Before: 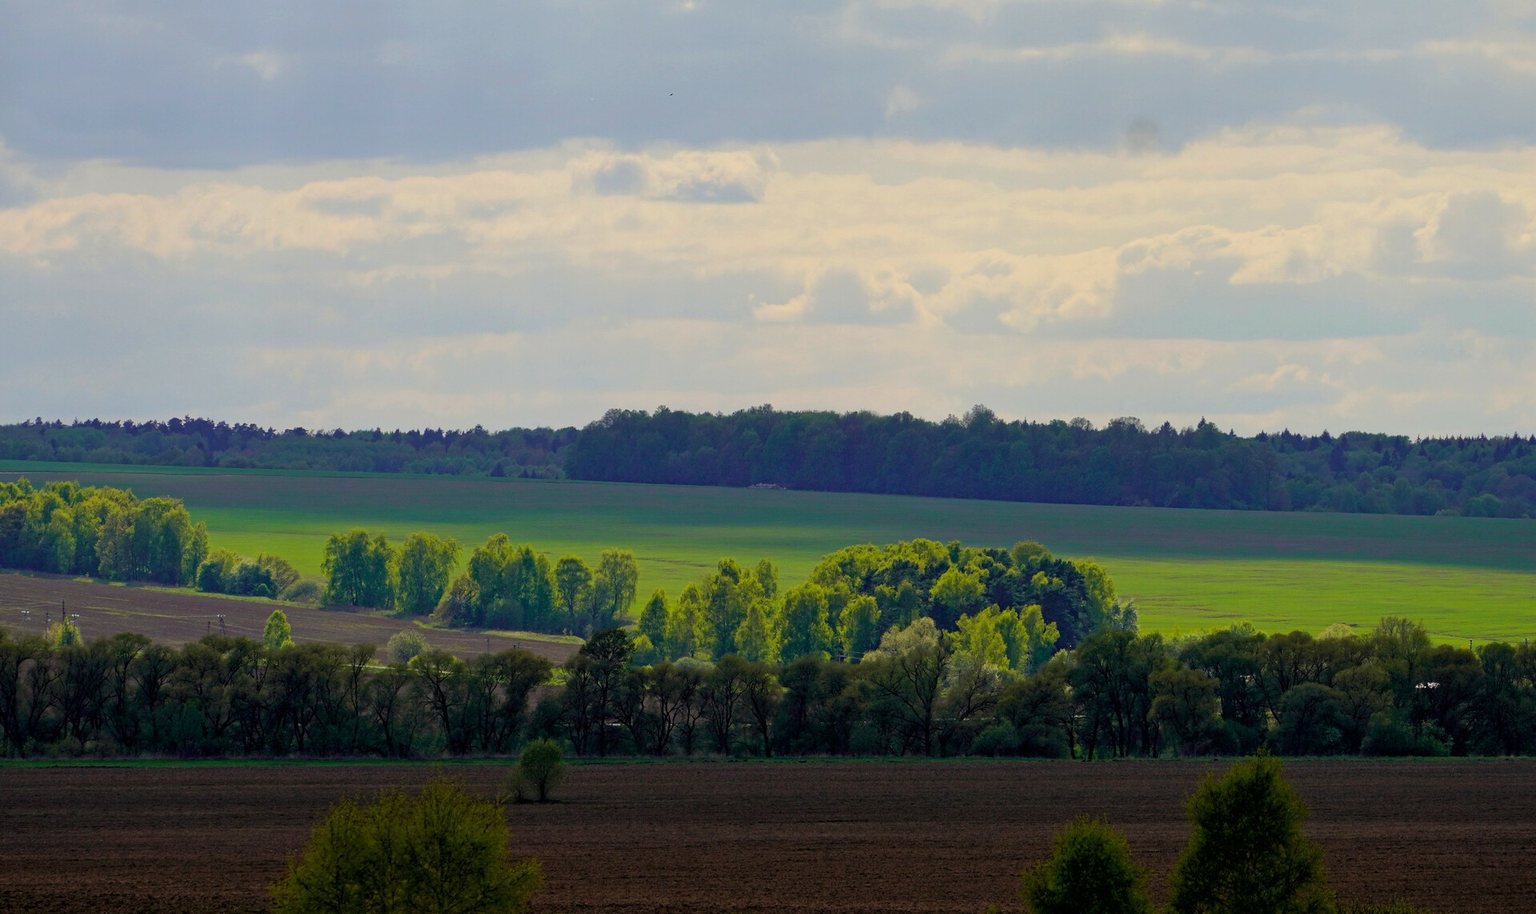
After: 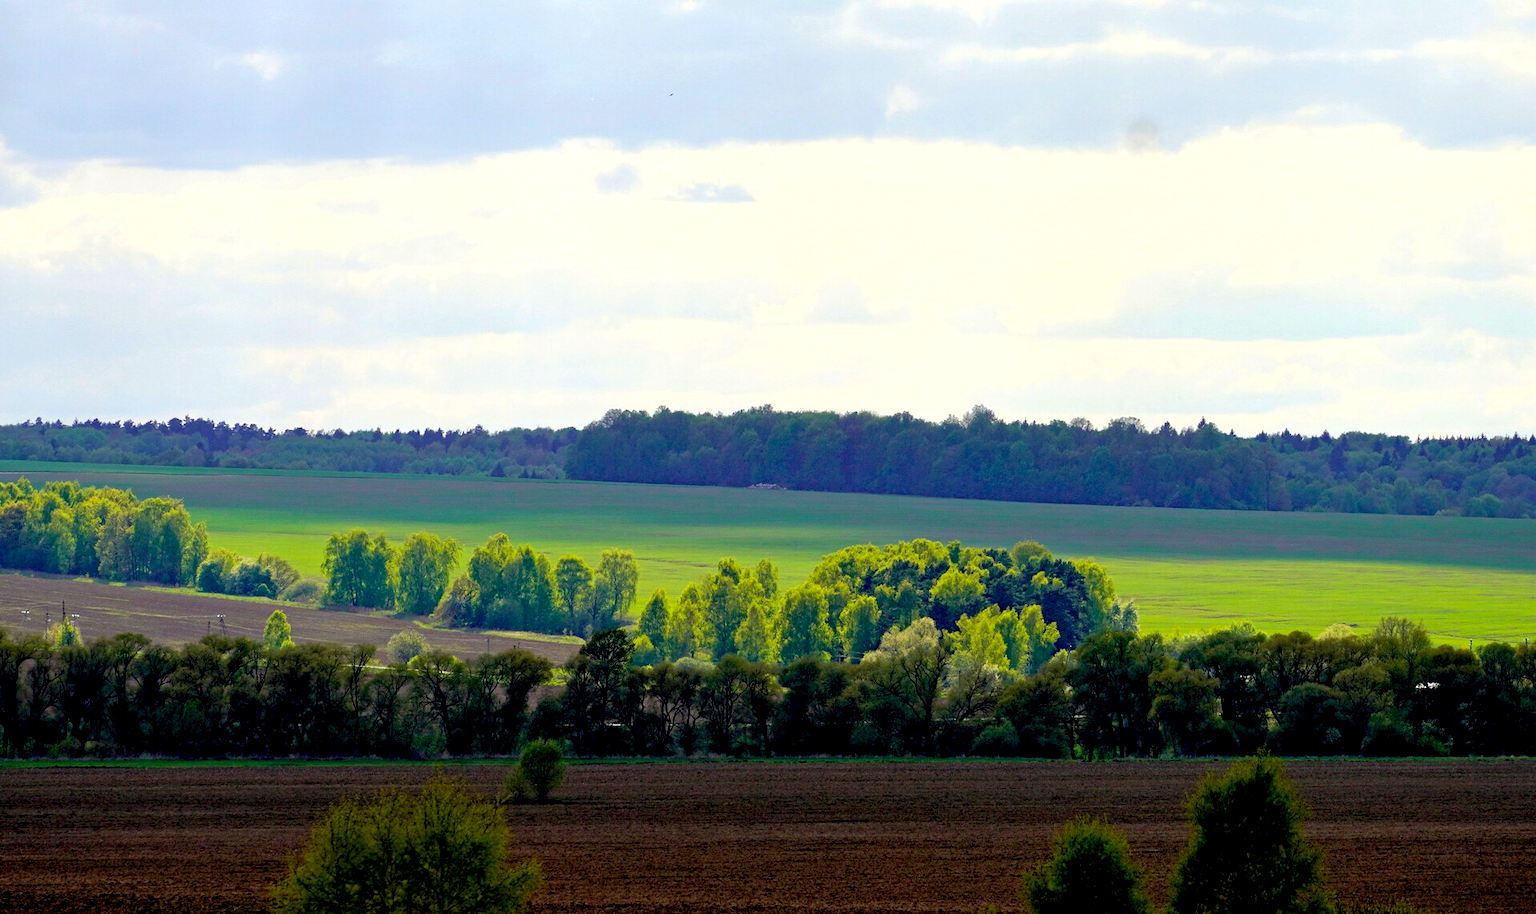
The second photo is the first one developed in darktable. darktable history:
exposure: black level correction 0.008, exposure 0.975 EV, compensate highlight preservation false
